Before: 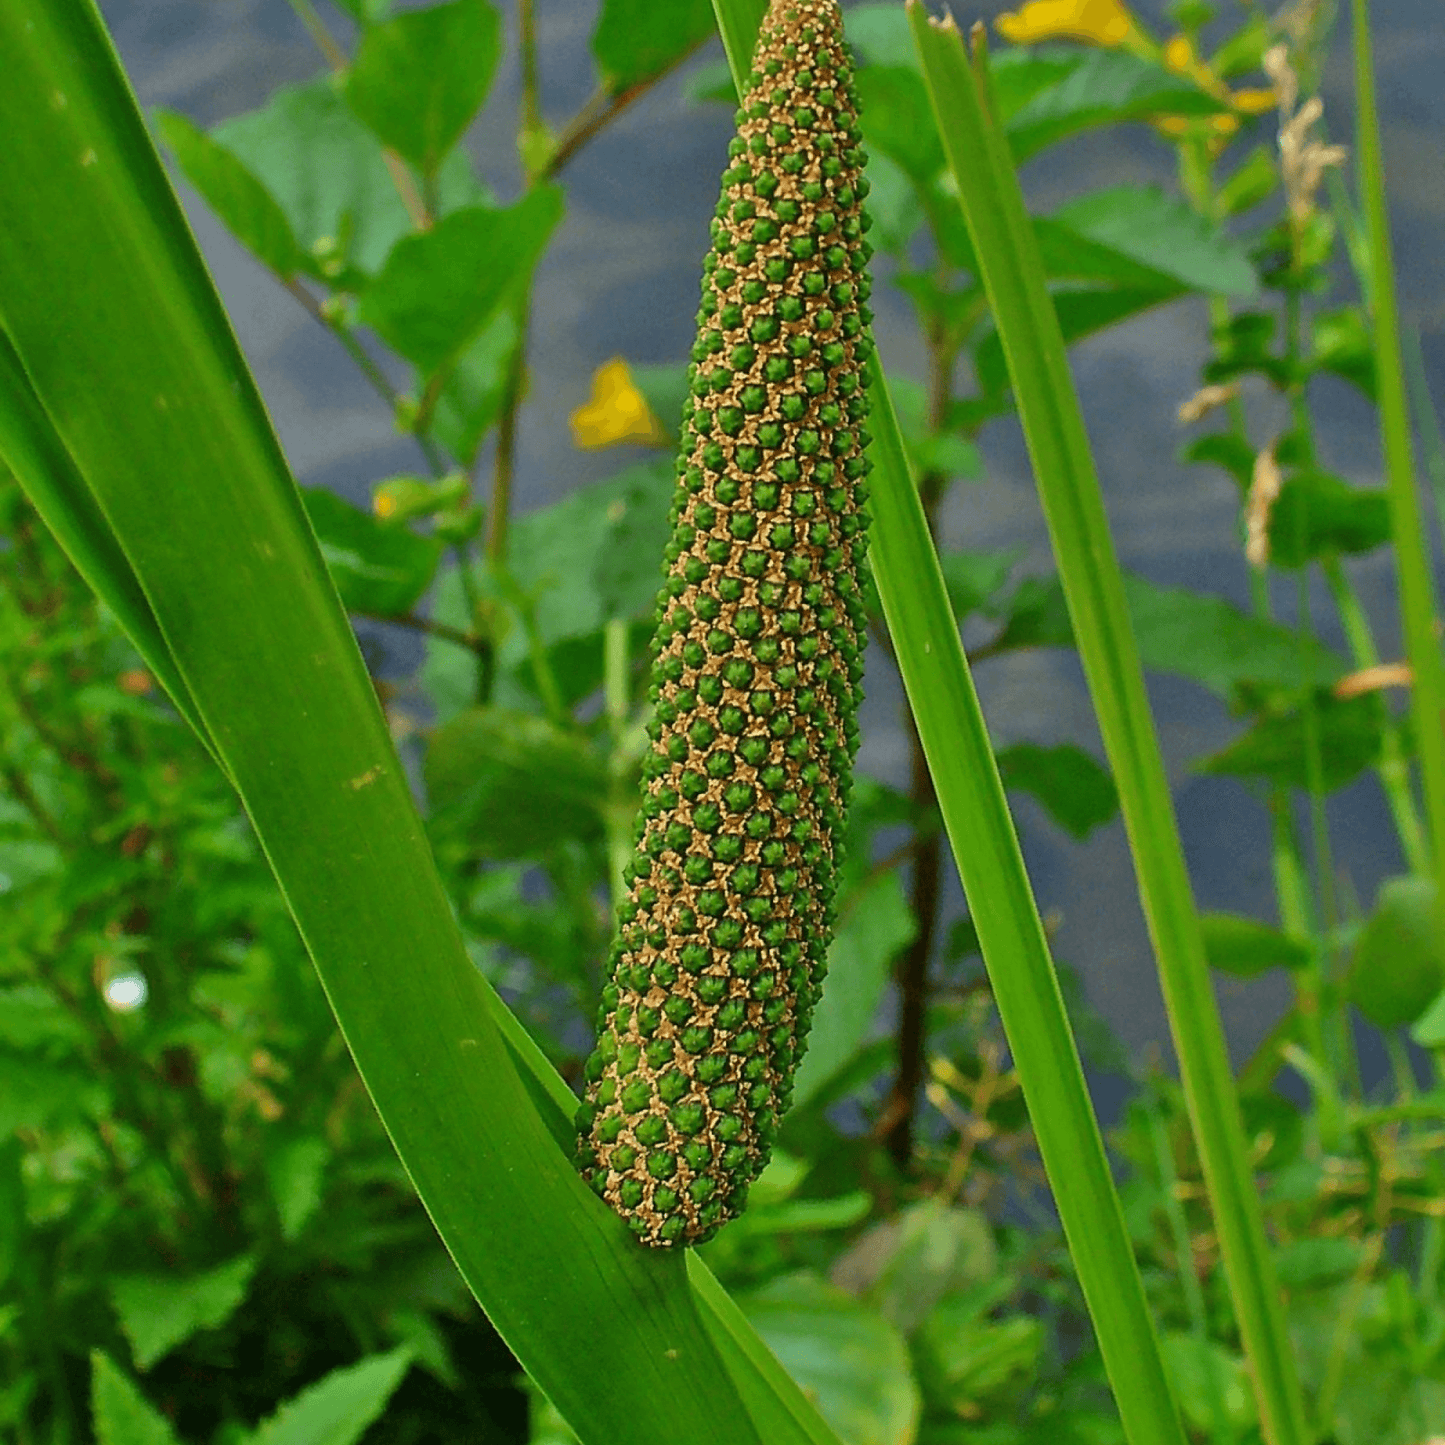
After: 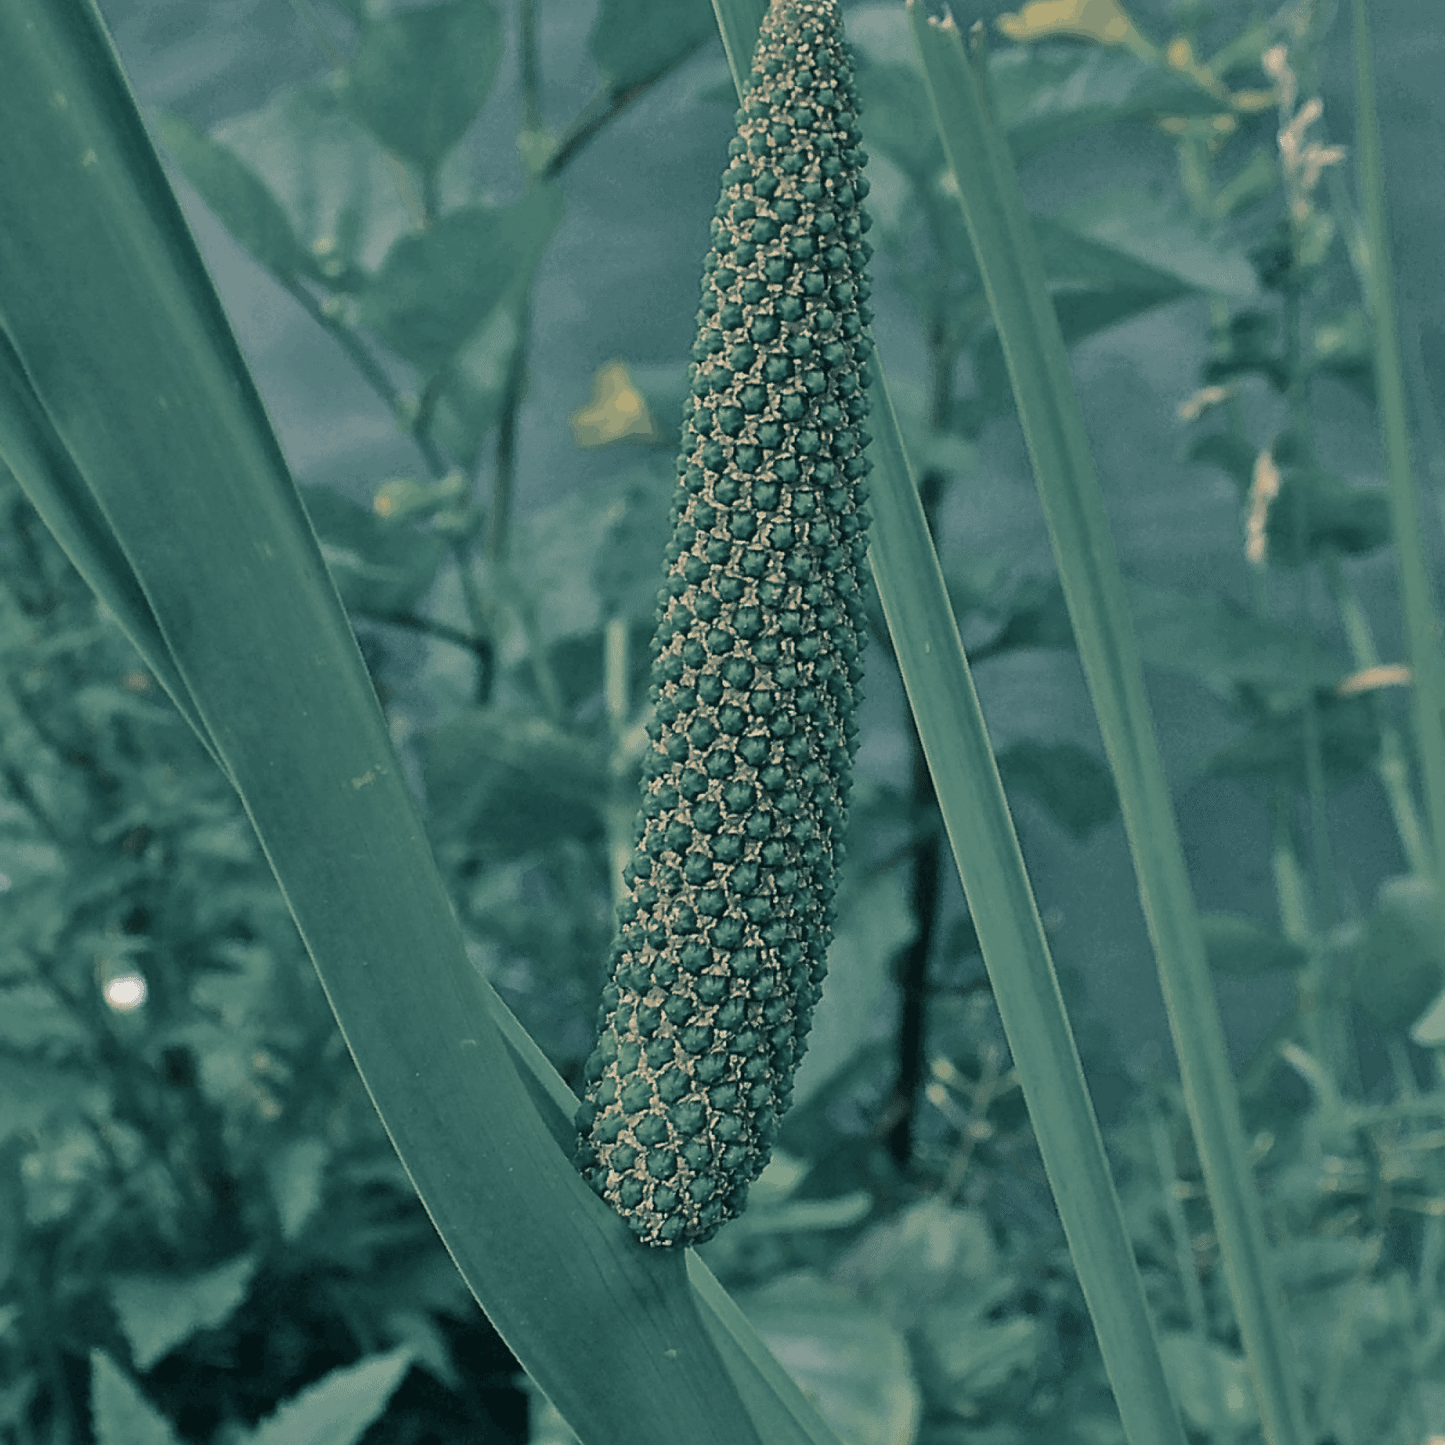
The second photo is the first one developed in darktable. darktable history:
color zones: curves: ch0 [(0, 0.613) (0.01, 0.613) (0.245, 0.448) (0.498, 0.529) (0.642, 0.665) (0.879, 0.777) (0.99, 0.613)]; ch1 [(0, 0.035) (0.121, 0.189) (0.259, 0.197) (0.415, 0.061) (0.589, 0.022) (0.732, 0.022) (0.857, 0.026) (0.991, 0.053)]
split-toning: shadows › hue 186.43°, highlights › hue 49.29°, compress 30.29%
